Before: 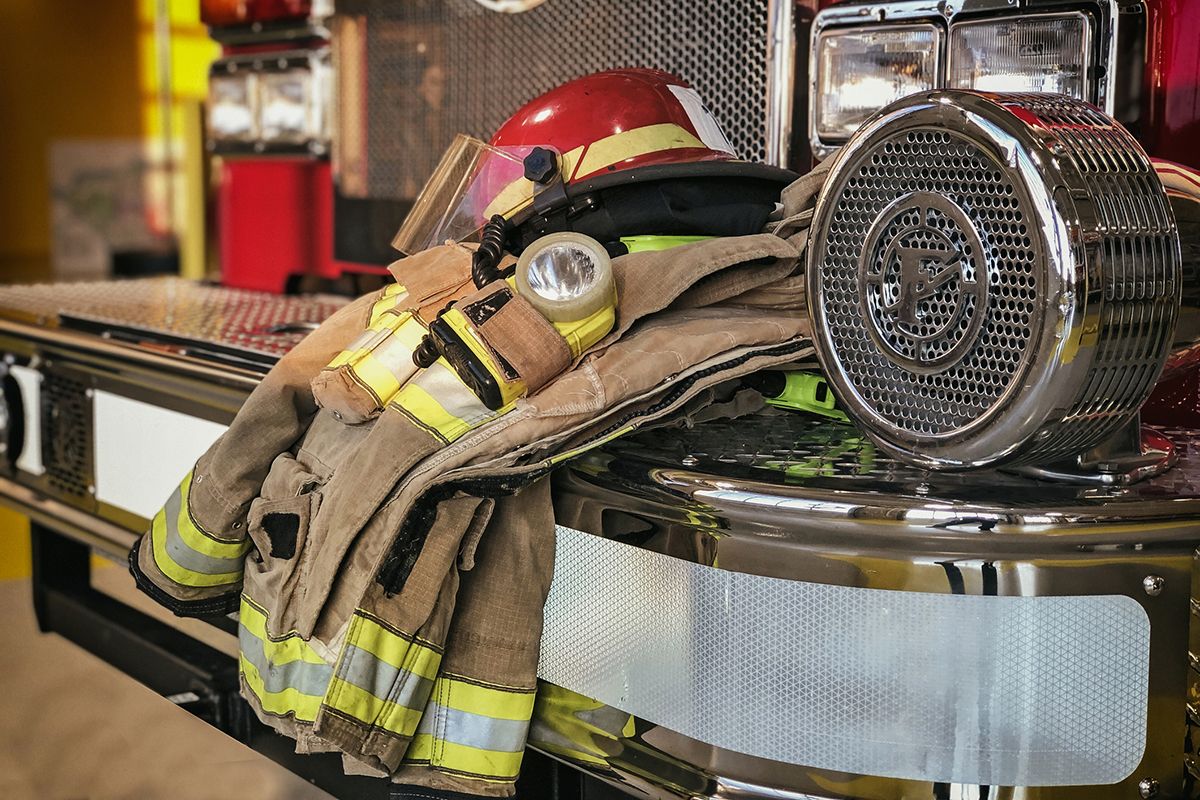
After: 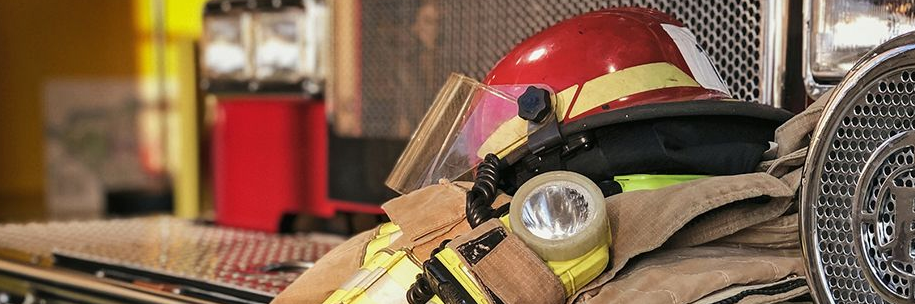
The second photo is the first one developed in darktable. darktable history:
shadows and highlights: soften with gaussian
crop: left 0.579%, top 7.627%, right 23.167%, bottom 54.275%
